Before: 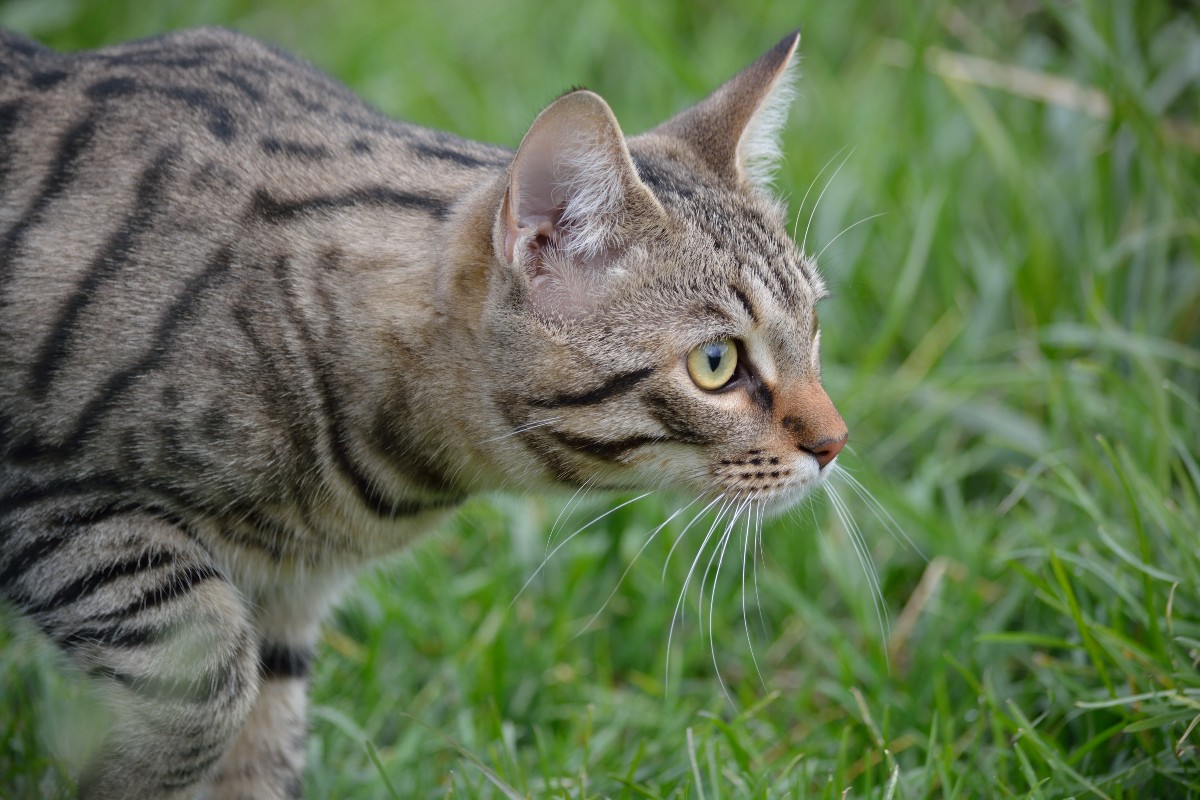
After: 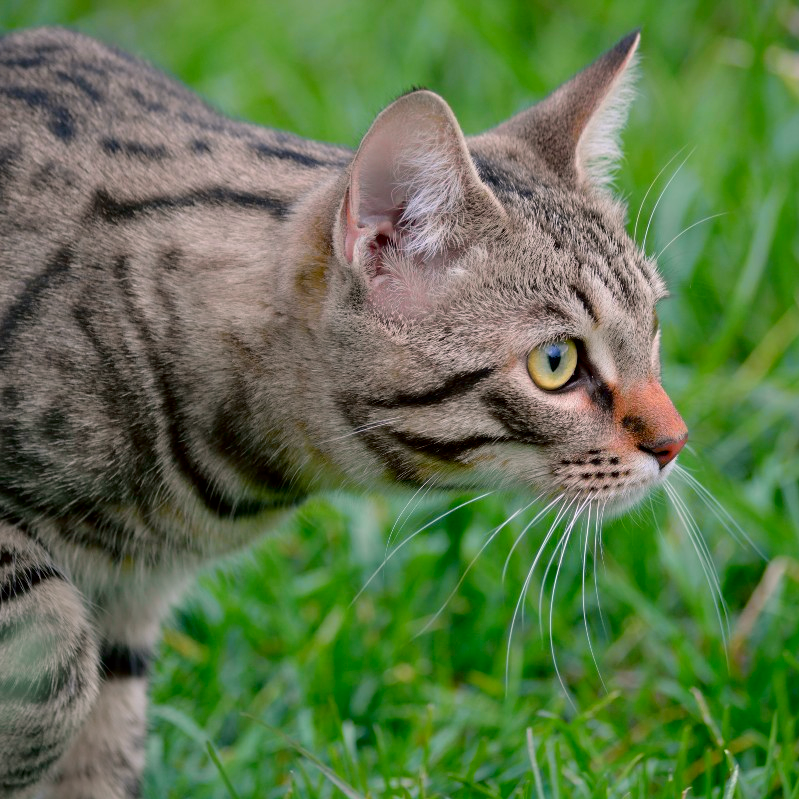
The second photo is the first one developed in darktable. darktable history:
crop and rotate: left 13.342%, right 19.991%
tone curve: curves: ch0 [(0, 0) (0.068, 0.031) (0.183, 0.13) (0.341, 0.319) (0.547, 0.545) (0.828, 0.817) (1, 0.968)]; ch1 [(0, 0) (0.23, 0.166) (0.34, 0.308) (0.371, 0.337) (0.429, 0.408) (0.477, 0.466) (0.499, 0.5) (0.529, 0.528) (0.559, 0.578) (0.743, 0.798) (1, 1)]; ch2 [(0, 0) (0.431, 0.419) (0.495, 0.502) (0.524, 0.525) (0.568, 0.543) (0.6, 0.597) (0.634, 0.644) (0.728, 0.722) (1, 1)], color space Lab, independent channels, preserve colors none
white balance: red 1.009, blue 0.985
color balance rgb: shadows lift › chroma 2%, shadows lift › hue 217.2°, power › chroma 0.25%, power › hue 60°, highlights gain › chroma 1.5%, highlights gain › hue 309.6°, global offset › luminance -0.5%, perceptual saturation grading › global saturation 15%, global vibrance 20%
